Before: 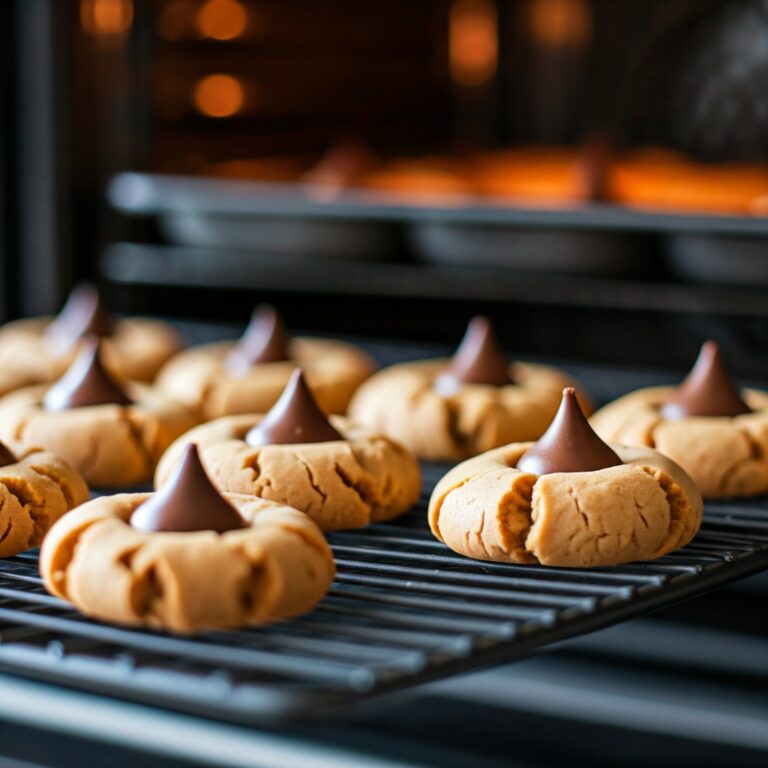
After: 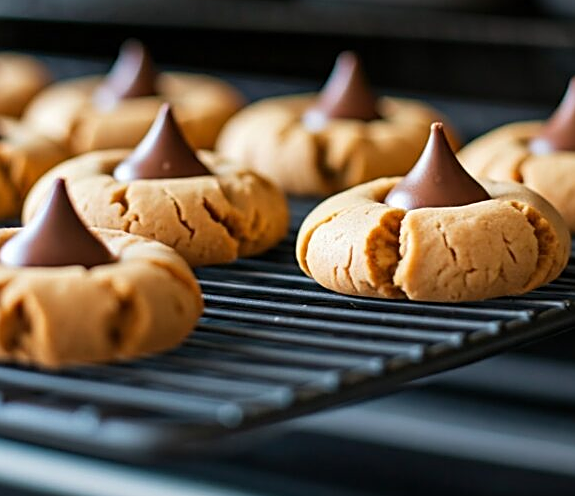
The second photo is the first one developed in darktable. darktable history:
crop and rotate: left 17.264%, top 34.544%, right 7.845%, bottom 0.843%
sharpen: on, module defaults
